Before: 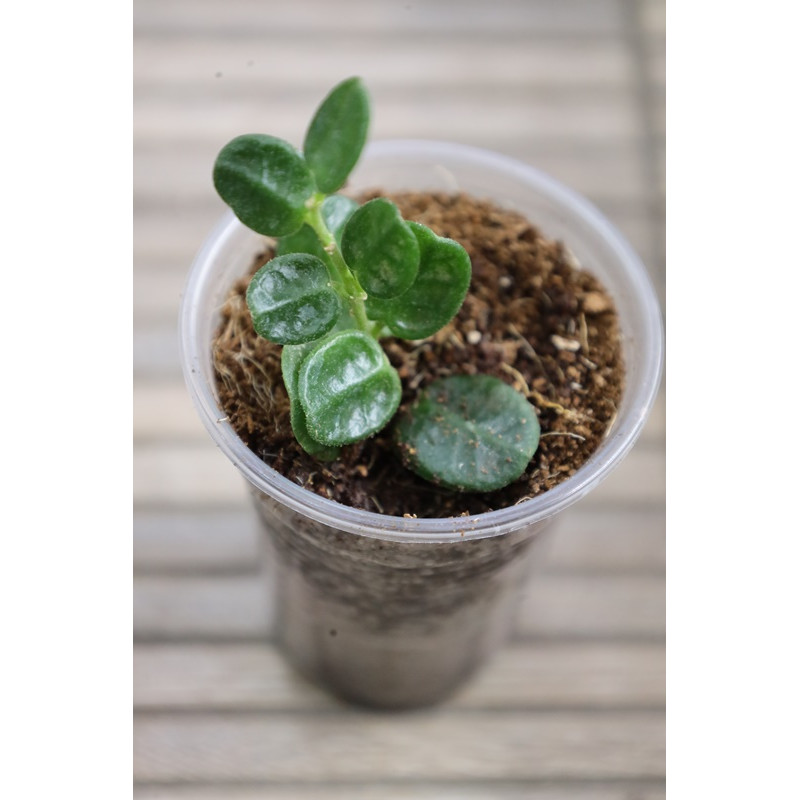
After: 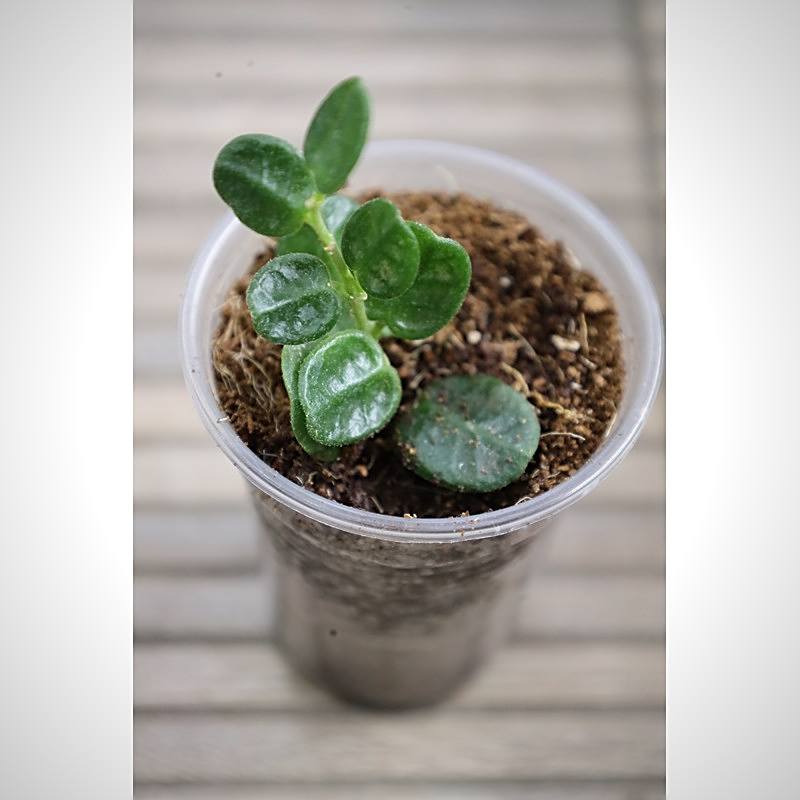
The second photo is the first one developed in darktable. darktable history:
vignetting: fall-off radius 70%, automatic ratio true
sharpen: on, module defaults
